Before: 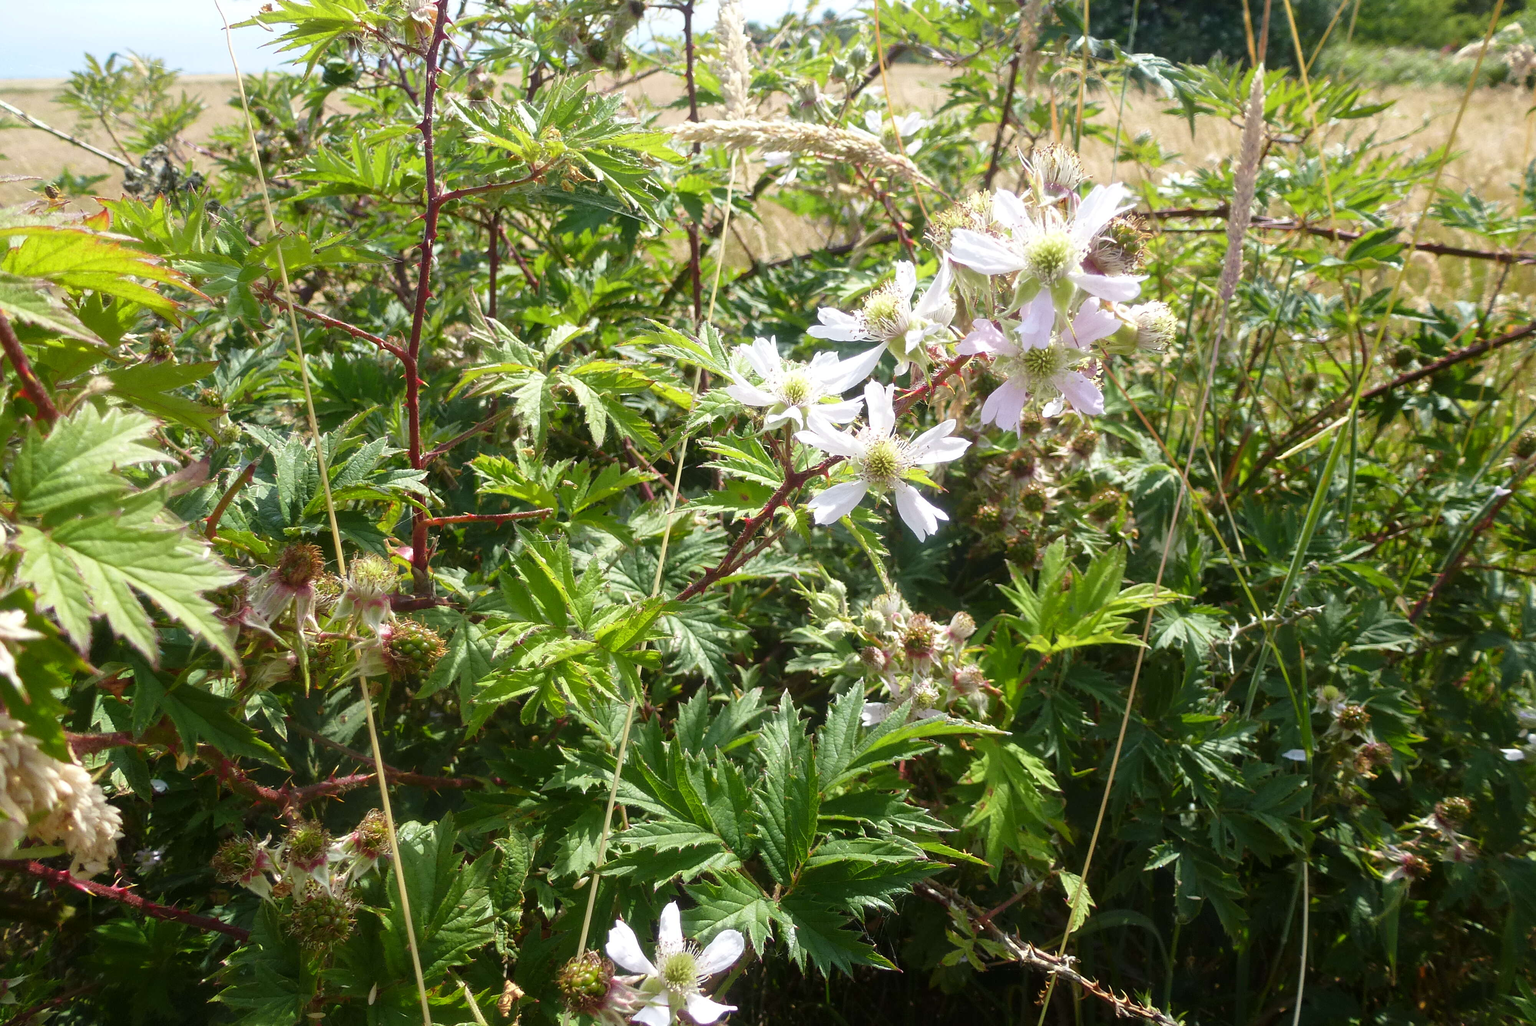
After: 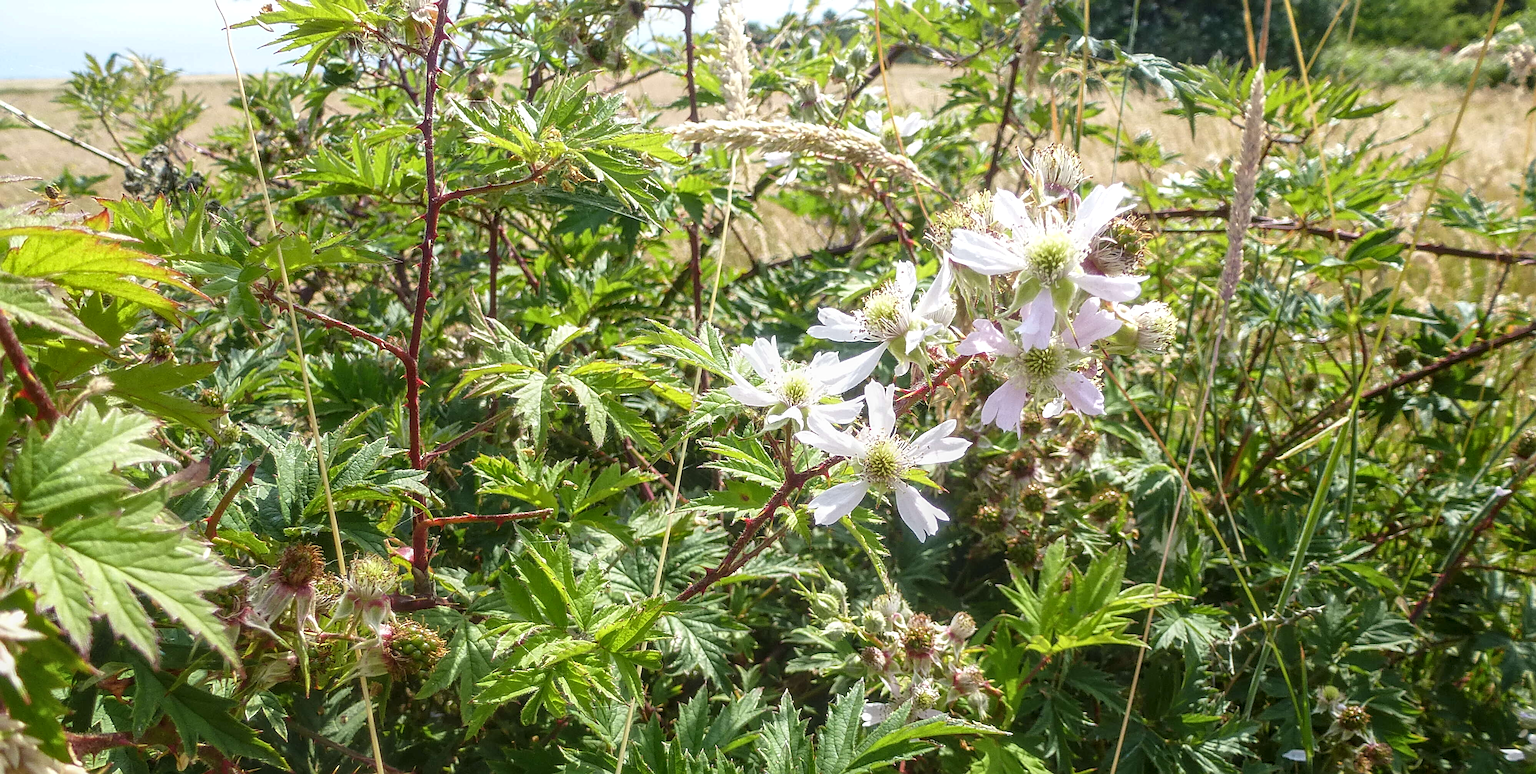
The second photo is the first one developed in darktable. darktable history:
crop: bottom 24.472%
sharpen: radius 3.076
local contrast: highlights 3%, shadows 1%, detail 133%
